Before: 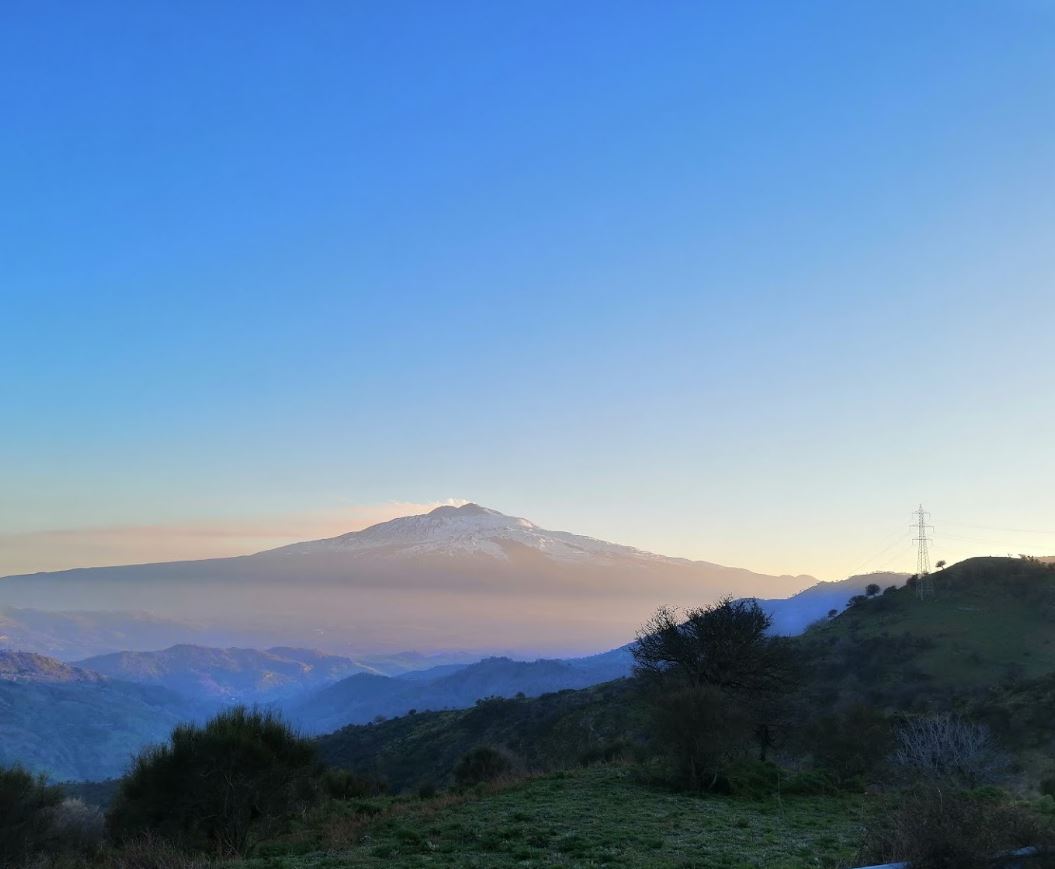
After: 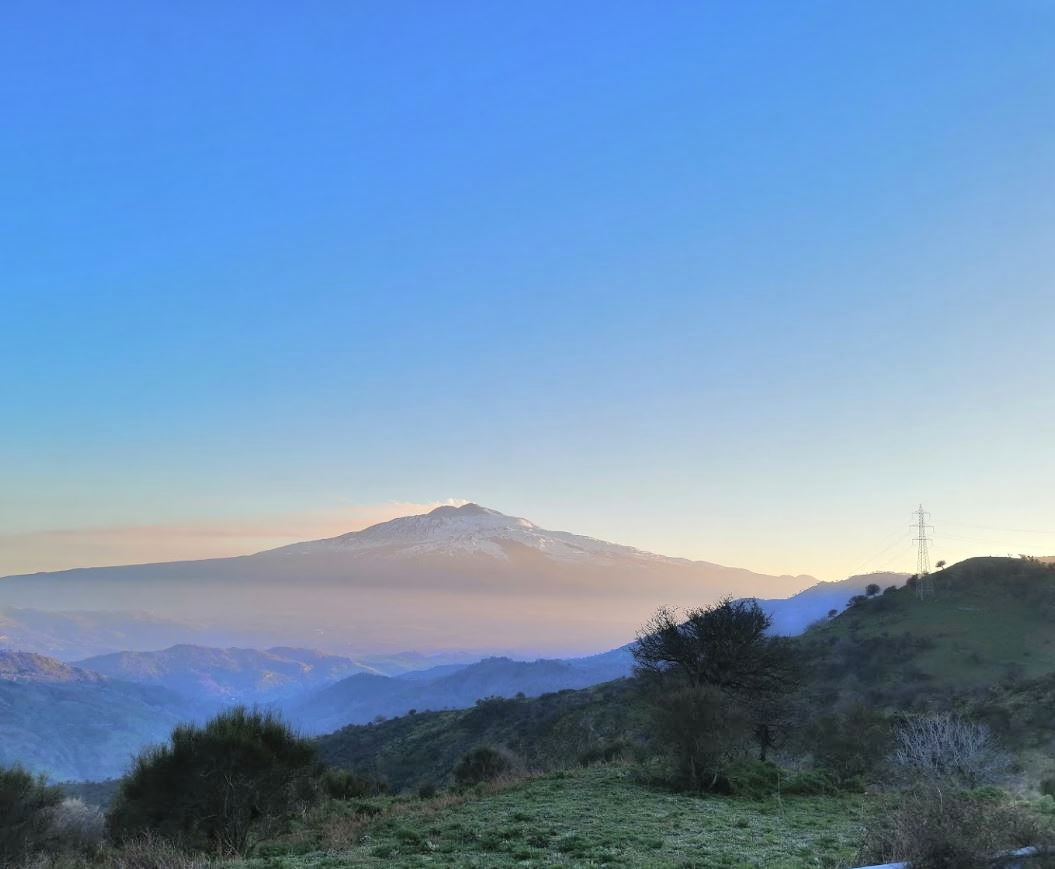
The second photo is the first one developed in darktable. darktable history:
exposure: compensate exposure bias true, compensate highlight preservation false
shadows and highlights: shadows 60, soften with gaussian
contrast brightness saturation: brightness 0.13
